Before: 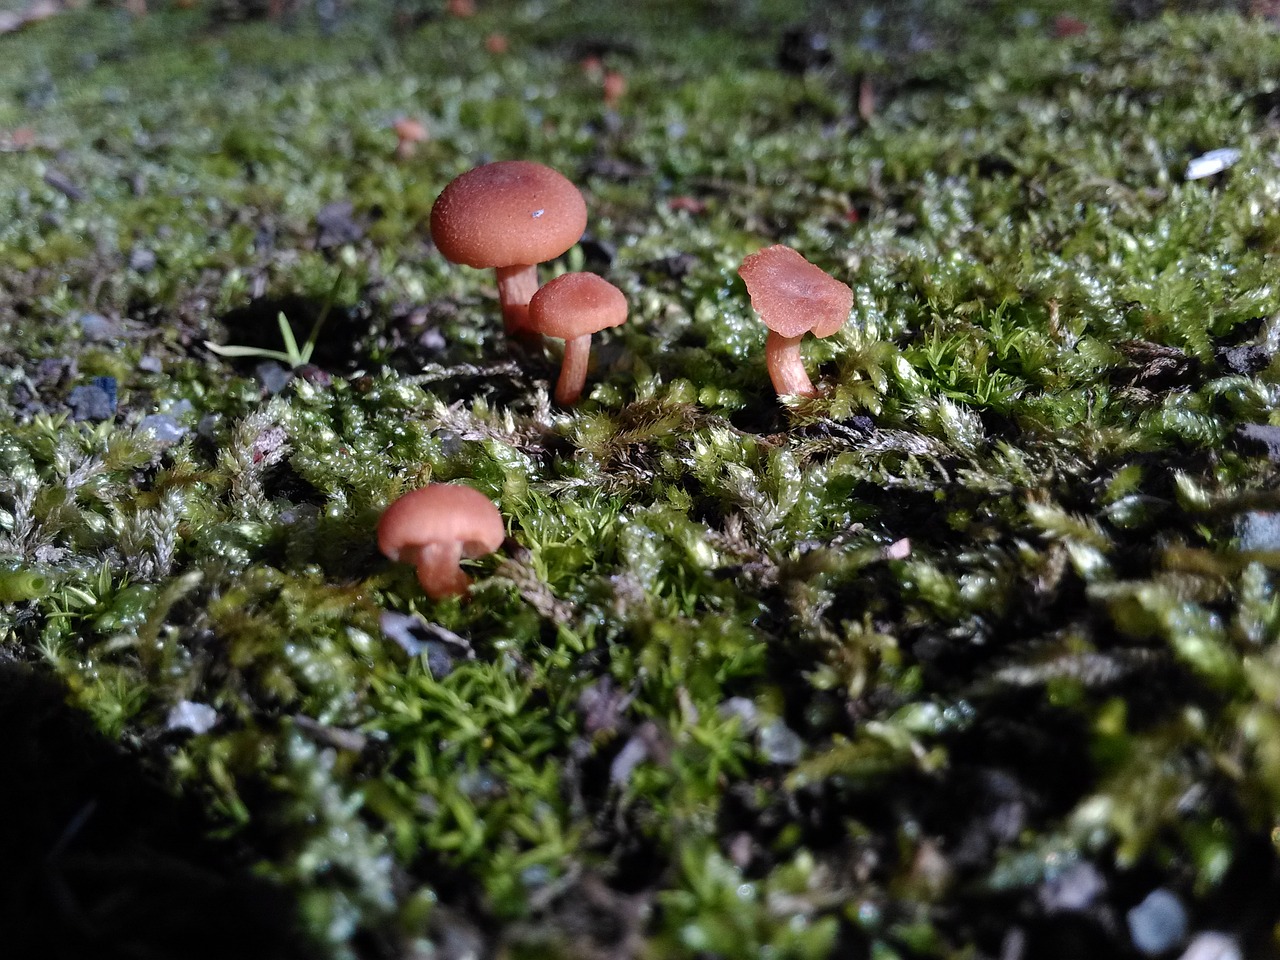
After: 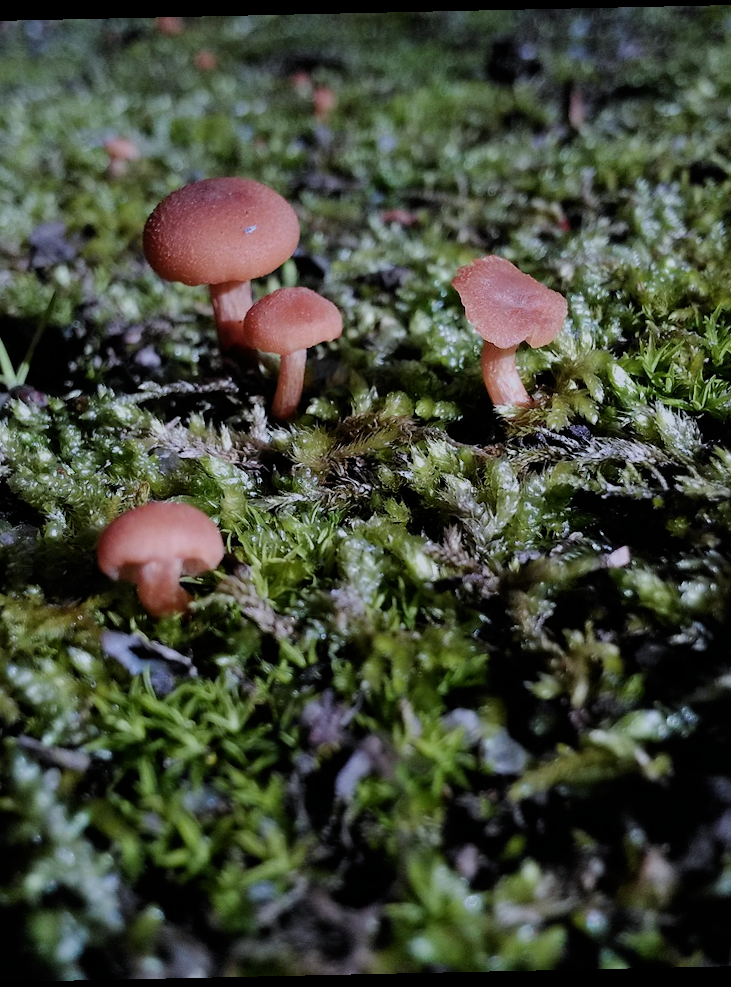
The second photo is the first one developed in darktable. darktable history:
white balance: red 0.954, blue 1.079
crop and rotate: left 22.516%, right 21.234%
rotate and perspective: rotation -1.24°, automatic cropping off
filmic rgb: black relative exposure -7.65 EV, white relative exposure 4.56 EV, hardness 3.61
